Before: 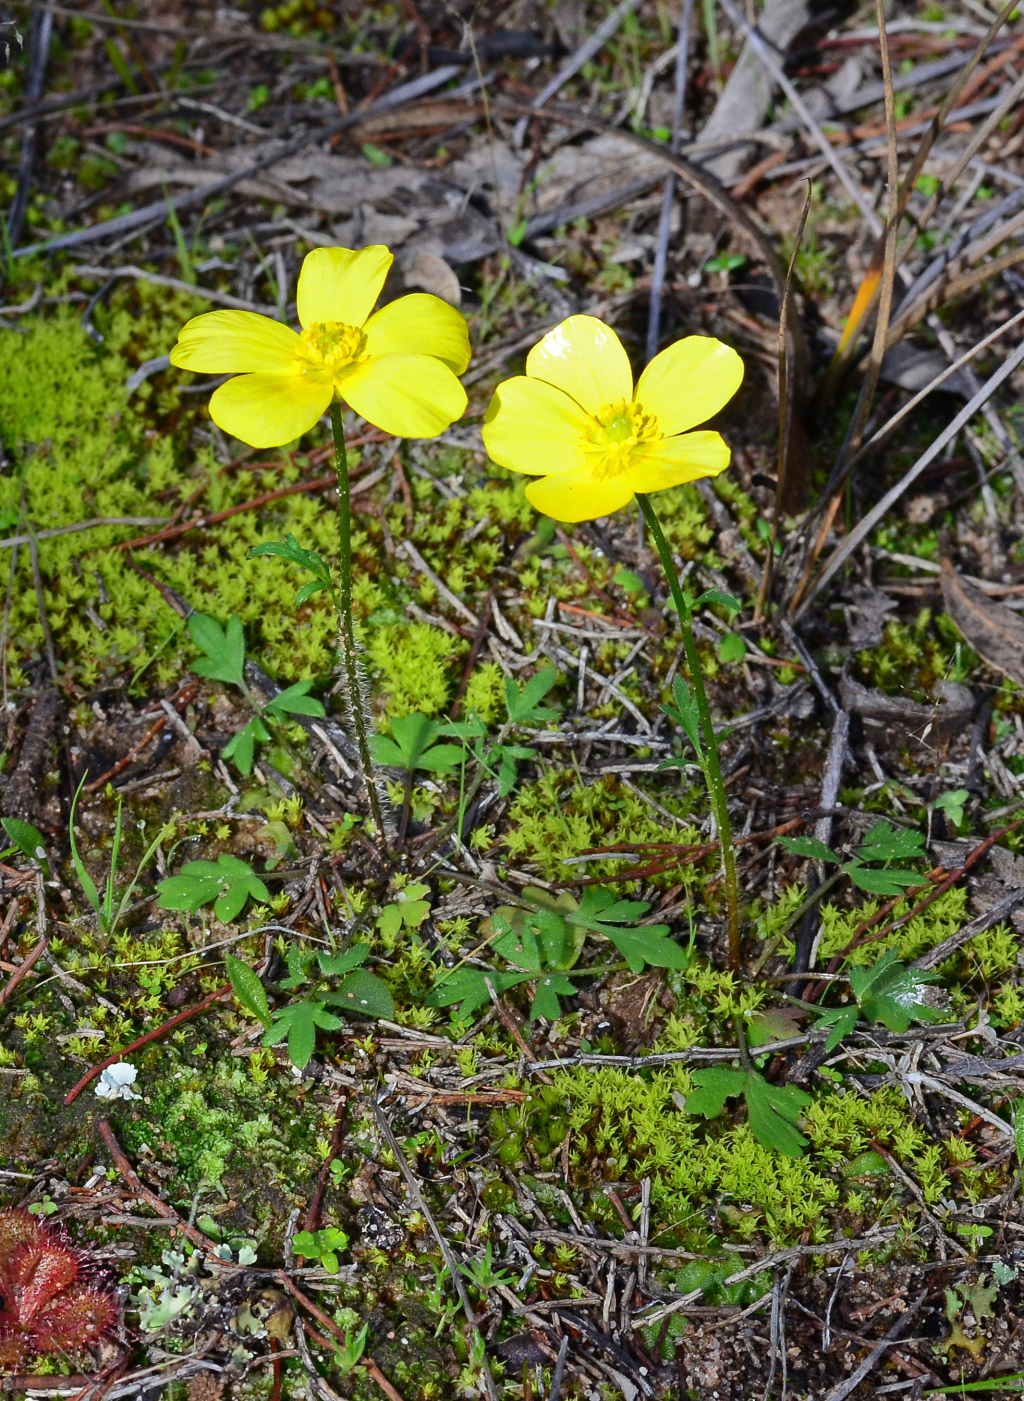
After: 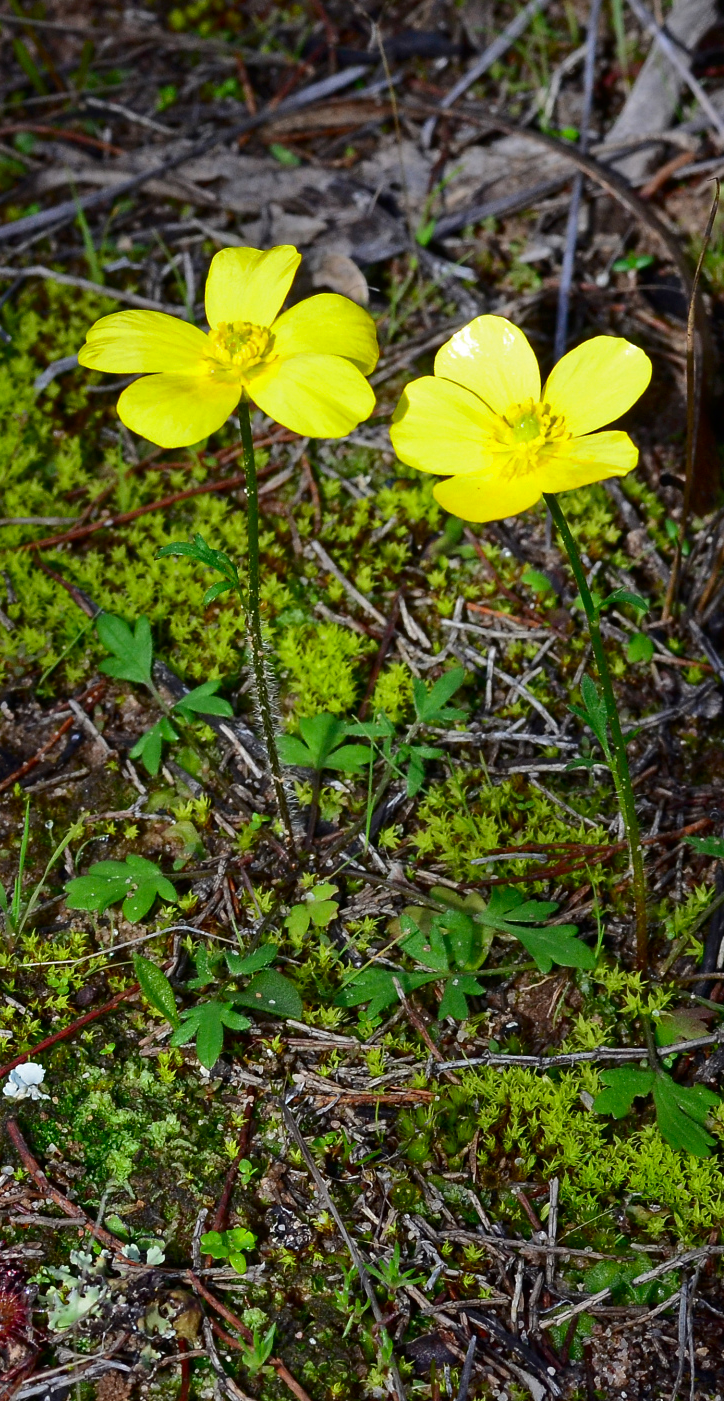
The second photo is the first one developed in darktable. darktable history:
crop and rotate: left 9.061%, right 20.142%
contrast brightness saturation: contrast 0.07, brightness -0.13, saturation 0.06
